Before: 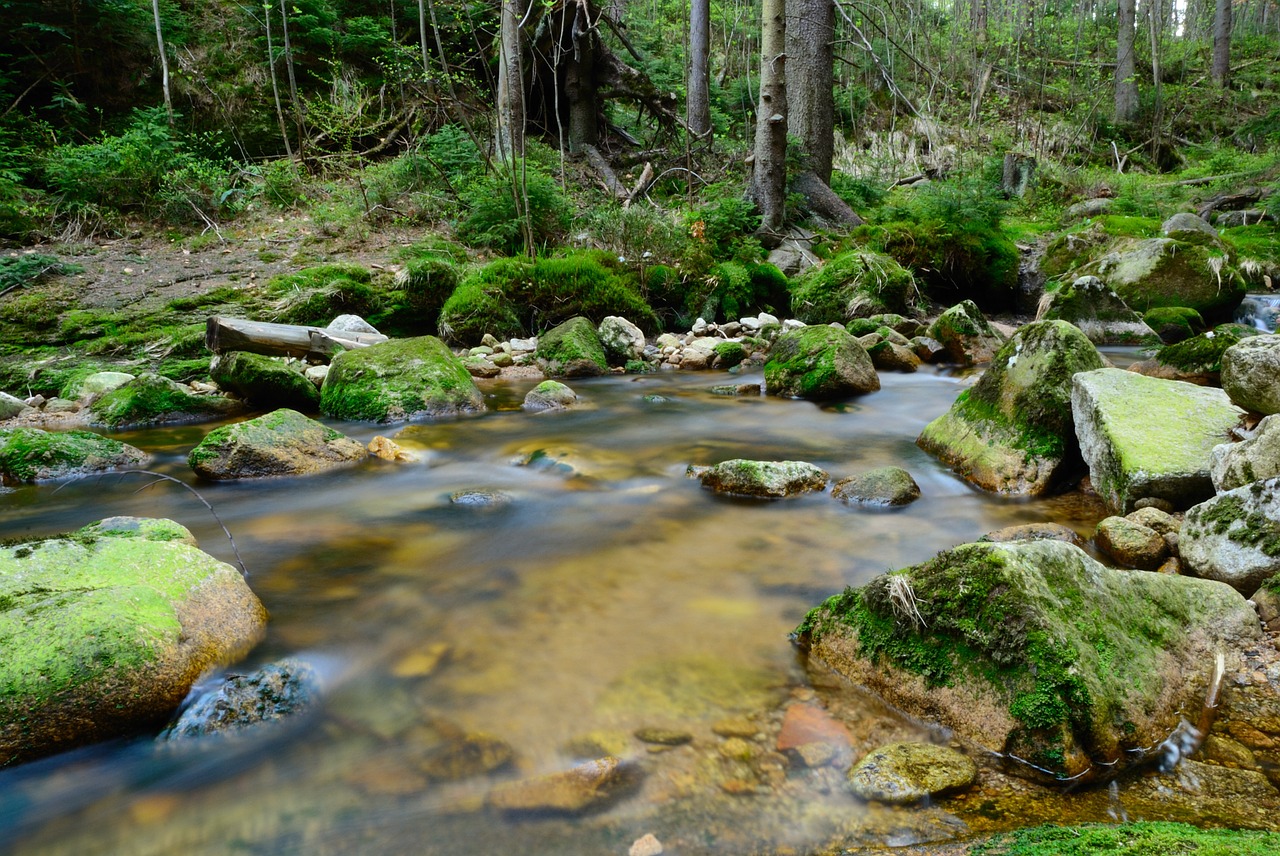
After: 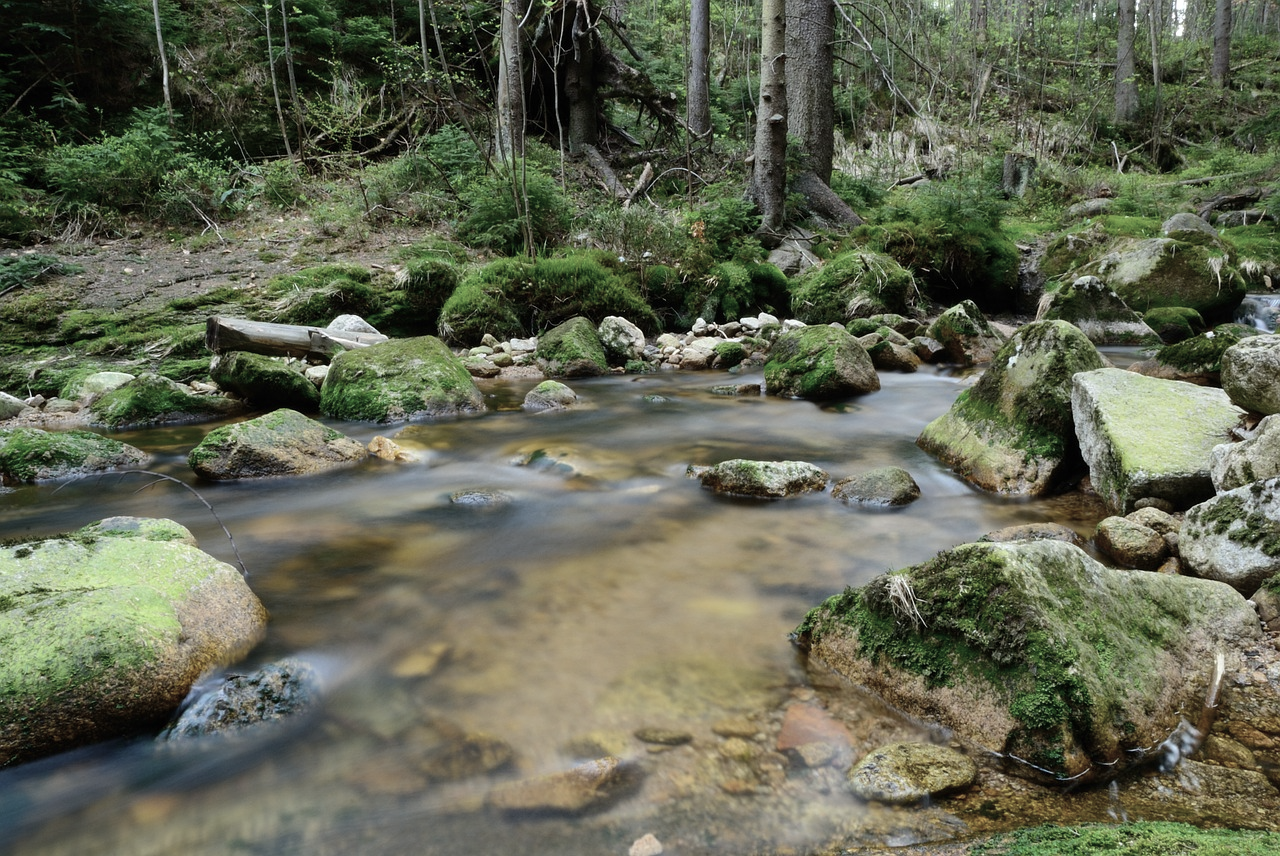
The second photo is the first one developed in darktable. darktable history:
color correction: highlights b* -0.006, saturation 0.574
